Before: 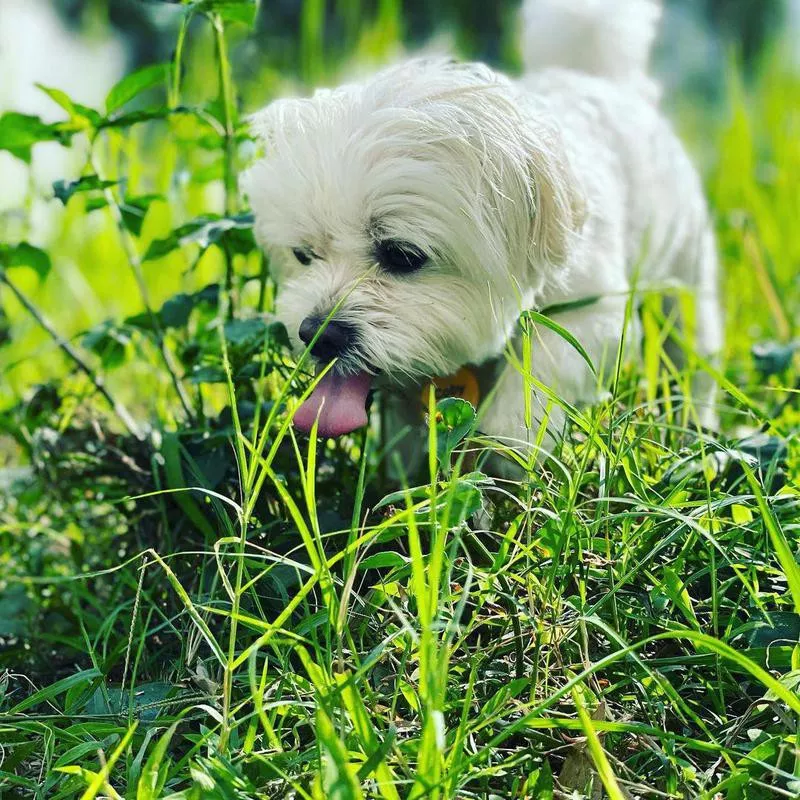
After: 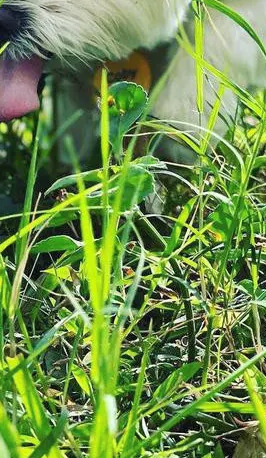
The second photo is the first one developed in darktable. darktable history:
levels: mode automatic
contrast brightness saturation: contrast 0.047, brightness 0.062, saturation 0.012
crop: left 41.11%, top 39.609%, right 25.545%, bottom 3.074%
